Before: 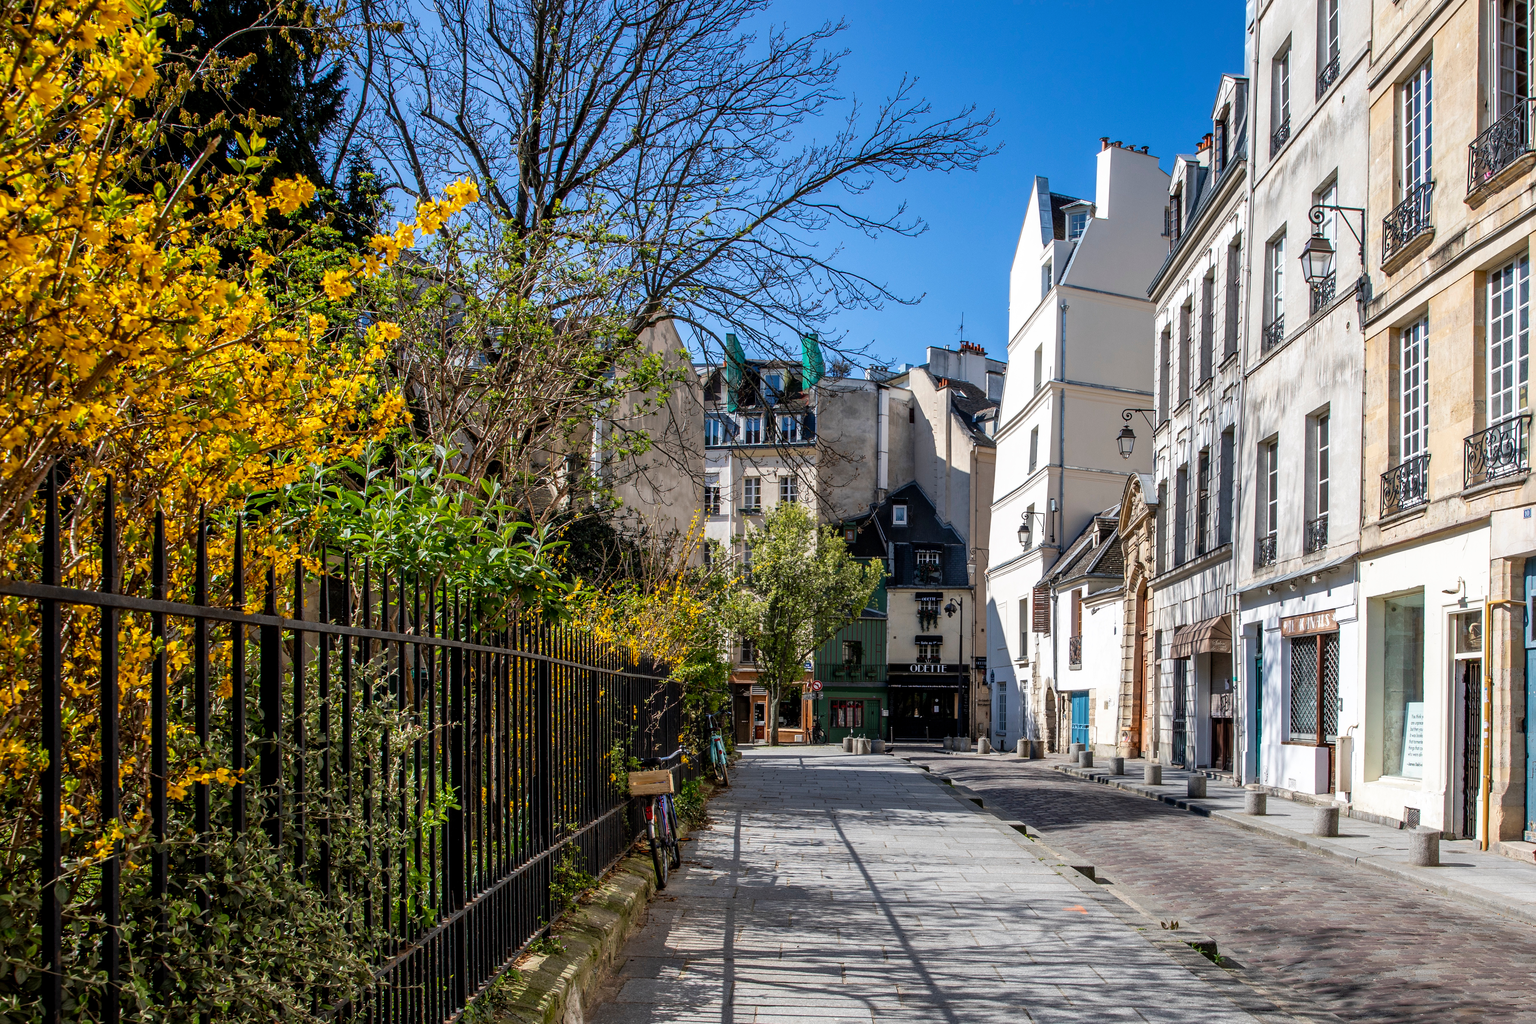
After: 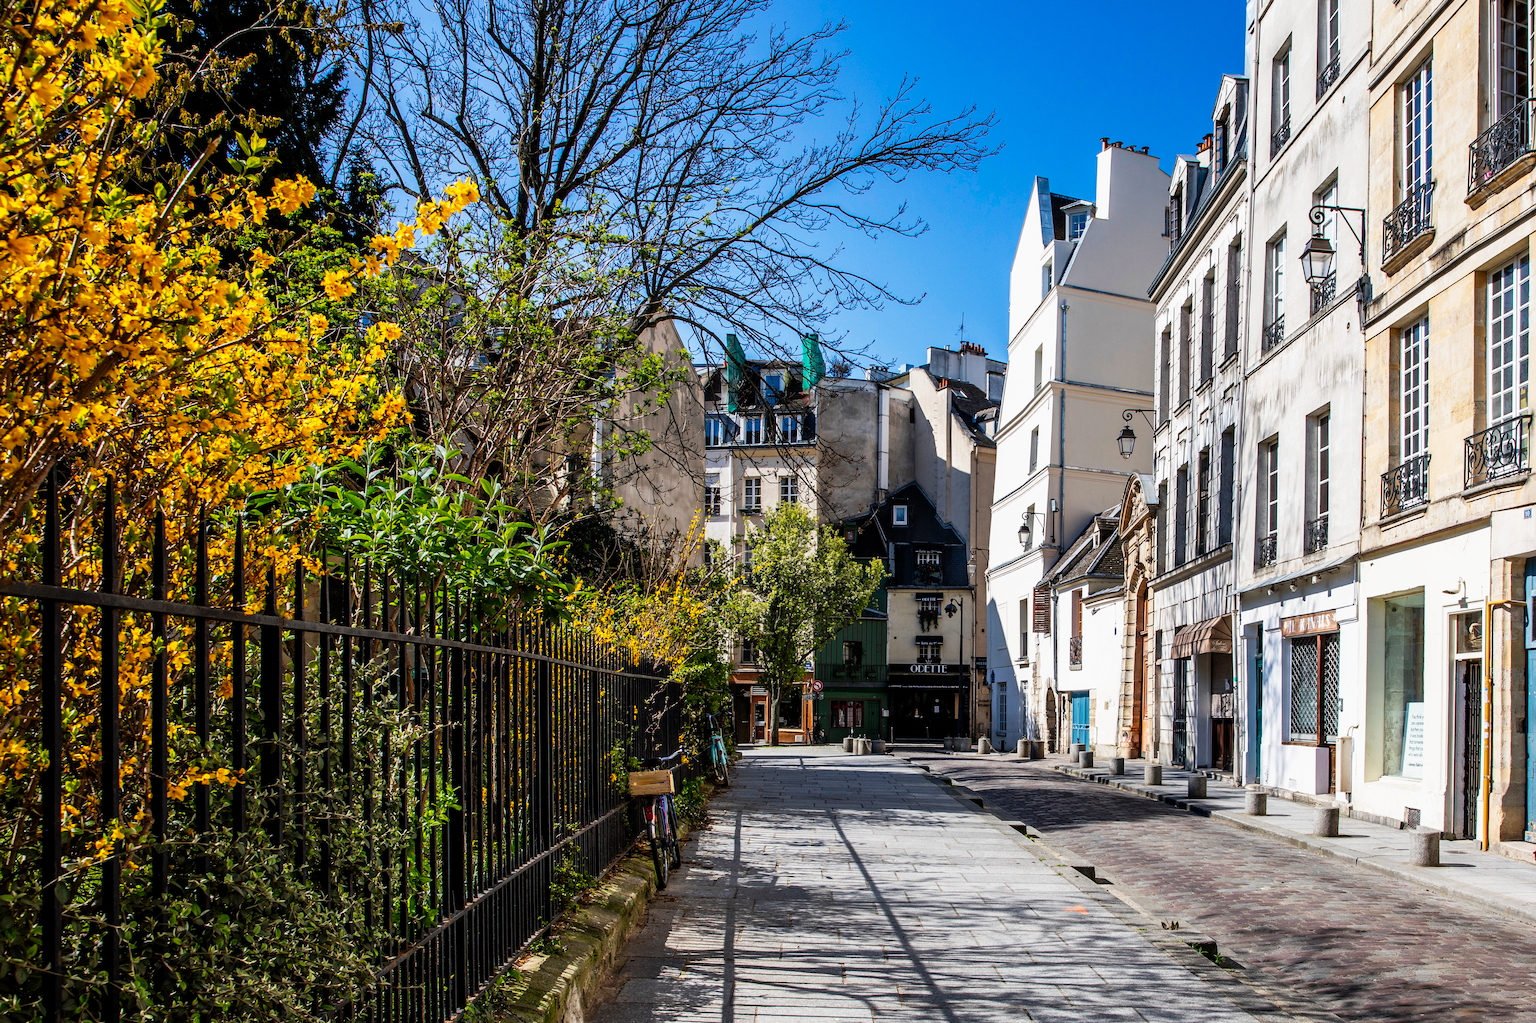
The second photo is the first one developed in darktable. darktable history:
tone curve: curves: ch0 [(0, 0) (0.059, 0.027) (0.178, 0.105) (0.292, 0.233) (0.485, 0.472) (0.837, 0.887) (1, 0.983)]; ch1 [(0, 0) (0.23, 0.166) (0.34, 0.298) (0.371, 0.334) (0.435, 0.413) (0.477, 0.469) (0.499, 0.498) (0.534, 0.551) (0.56, 0.585) (0.754, 0.801) (1, 1)]; ch2 [(0, 0) (0.431, 0.414) (0.498, 0.503) (0.524, 0.531) (0.568, 0.567) (0.6, 0.597) (0.65, 0.651) (0.752, 0.764) (1, 1)], preserve colors none
